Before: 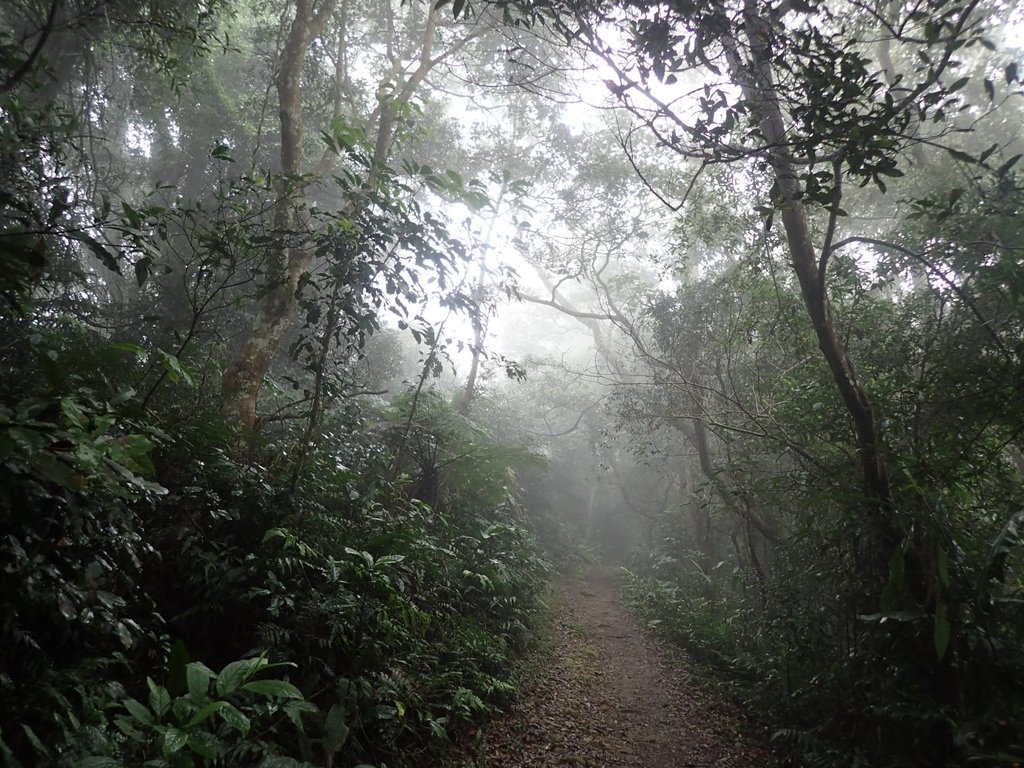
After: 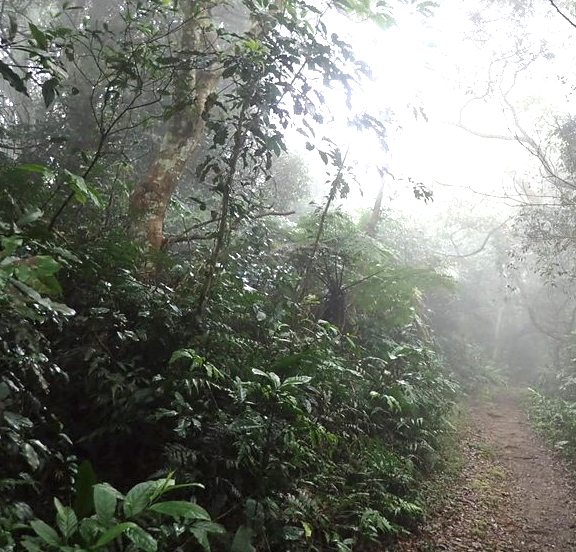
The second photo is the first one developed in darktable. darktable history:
exposure: black level correction 0, exposure 1.096 EV, compensate exposure bias true, compensate highlight preservation false
crop: left 9.128%, top 23.383%, right 34.582%, bottom 4.617%
